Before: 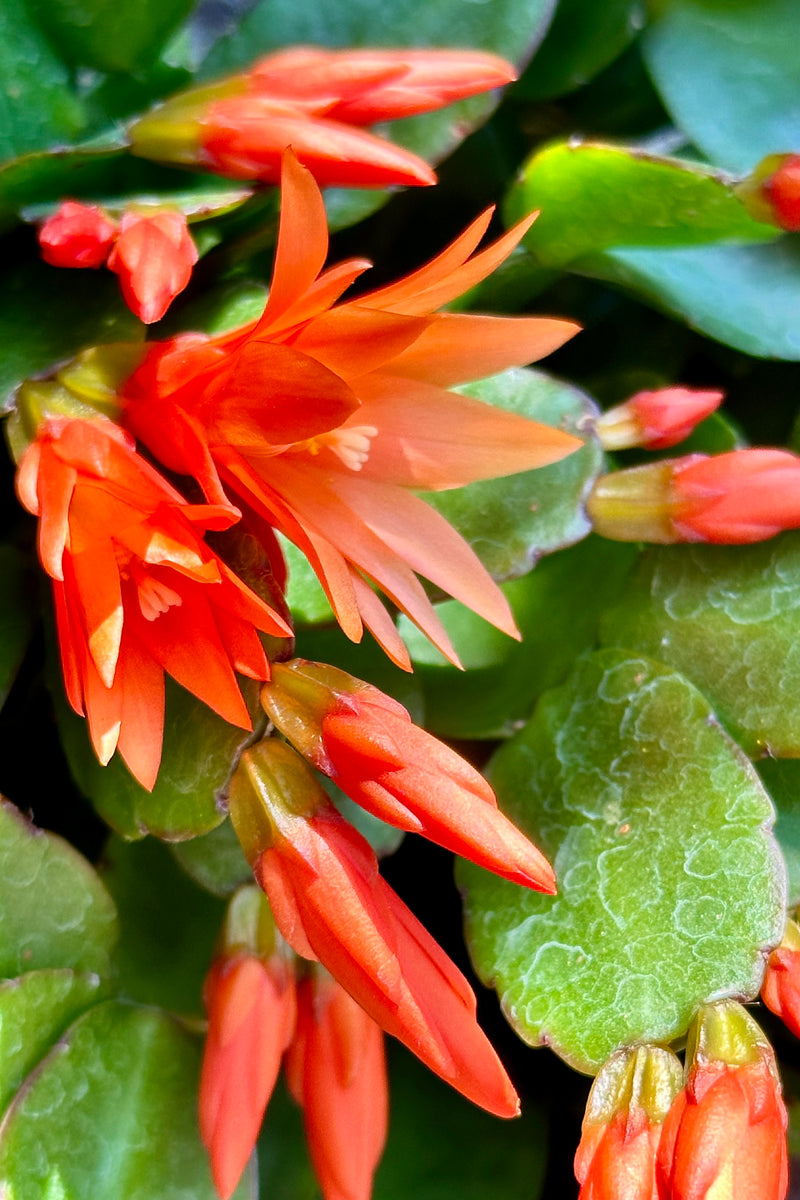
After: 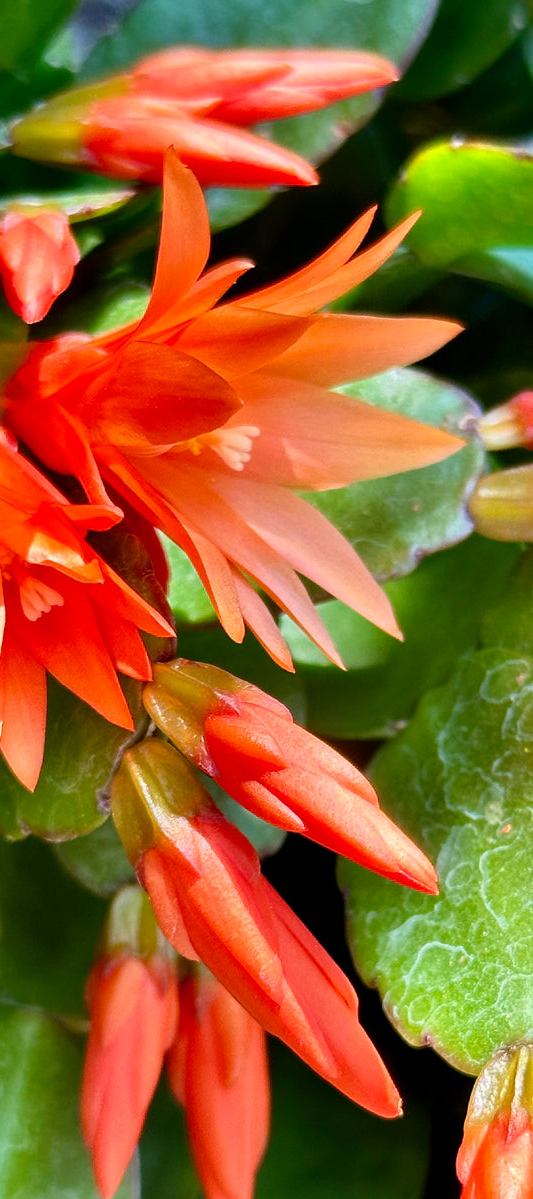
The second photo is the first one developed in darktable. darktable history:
crop and rotate: left 14.913%, right 18.448%
